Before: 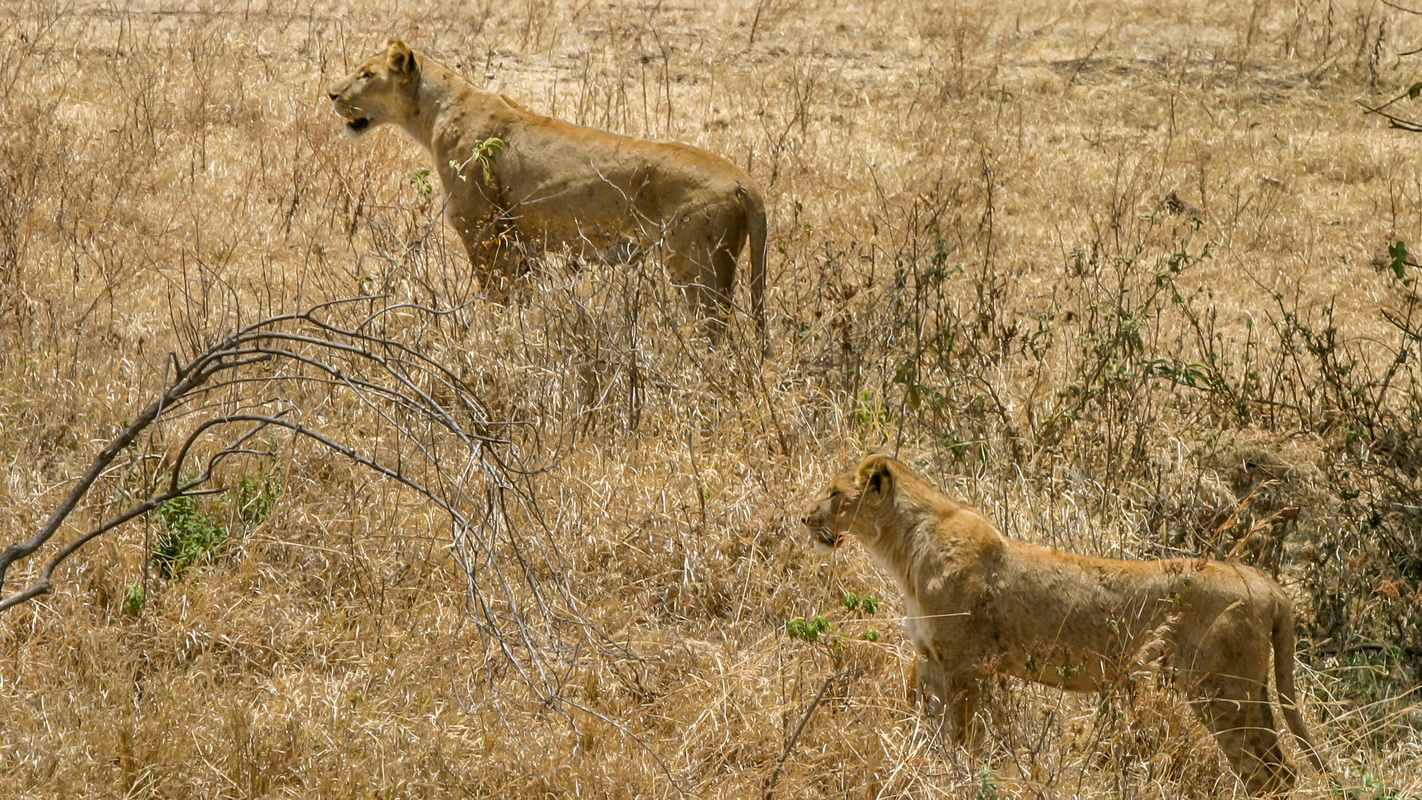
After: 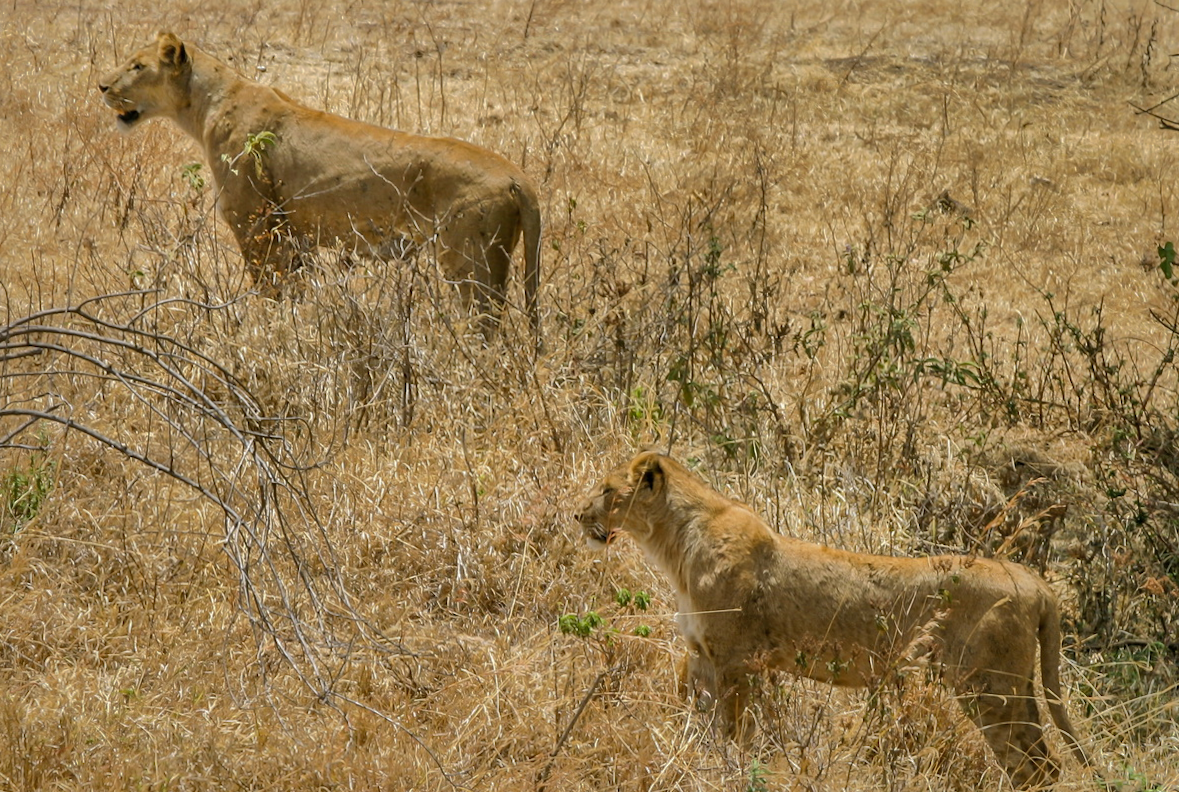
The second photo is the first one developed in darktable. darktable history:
rotate and perspective: rotation 0.174°, lens shift (vertical) 0.013, lens shift (horizontal) 0.019, shear 0.001, automatic cropping original format, crop left 0.007, crop right 0.991, crop top 0.016, crop bottom 0.997
crop: left 16.145%
shadows and highlights: shadows 25, highlights -70
